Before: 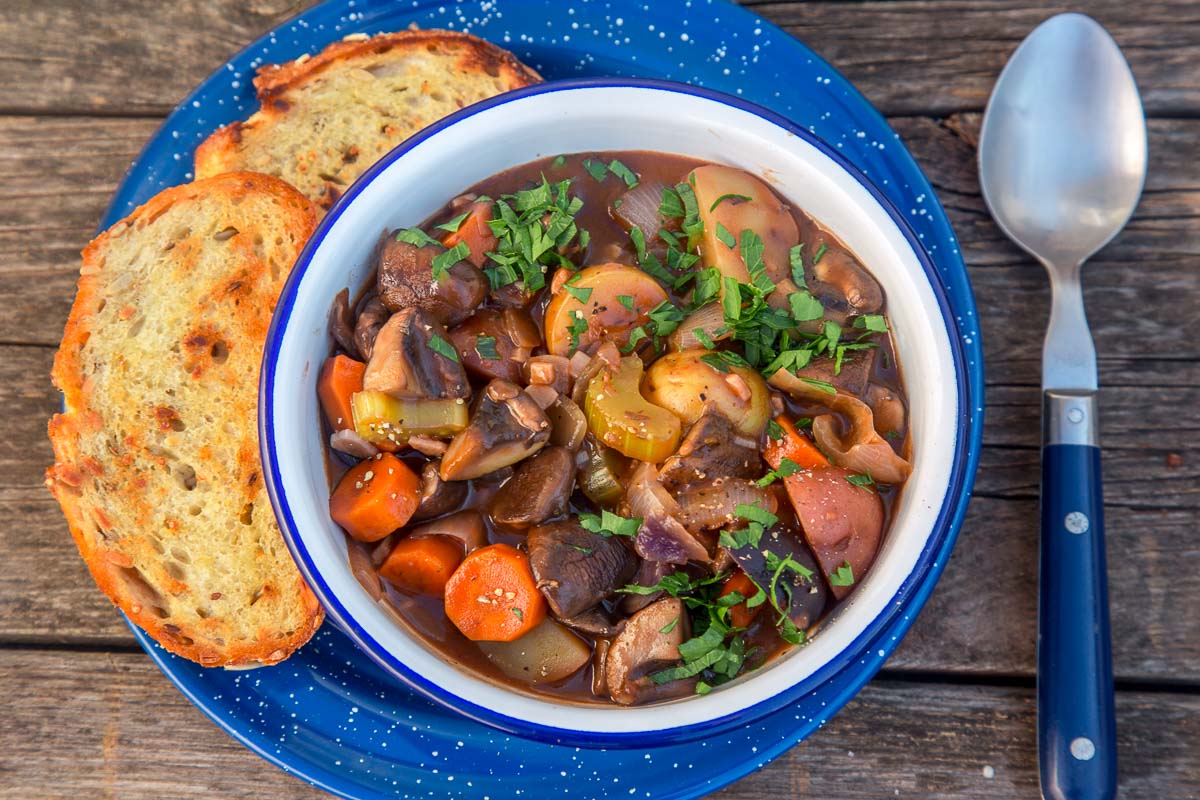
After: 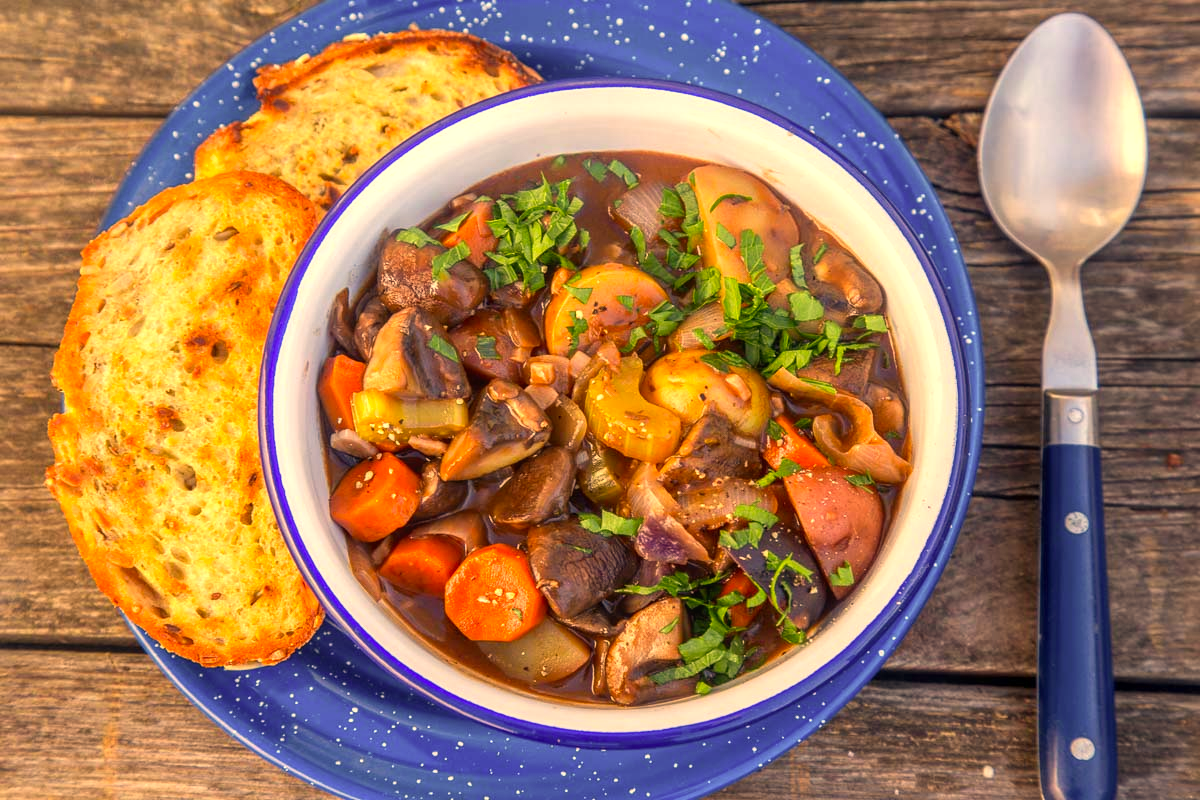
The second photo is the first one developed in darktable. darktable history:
local contrast: detail 110%
color correction: highlights a* 15, highlights b* 31.55
exposure: exposure 0.426 EV, compensate highlight preservation false
